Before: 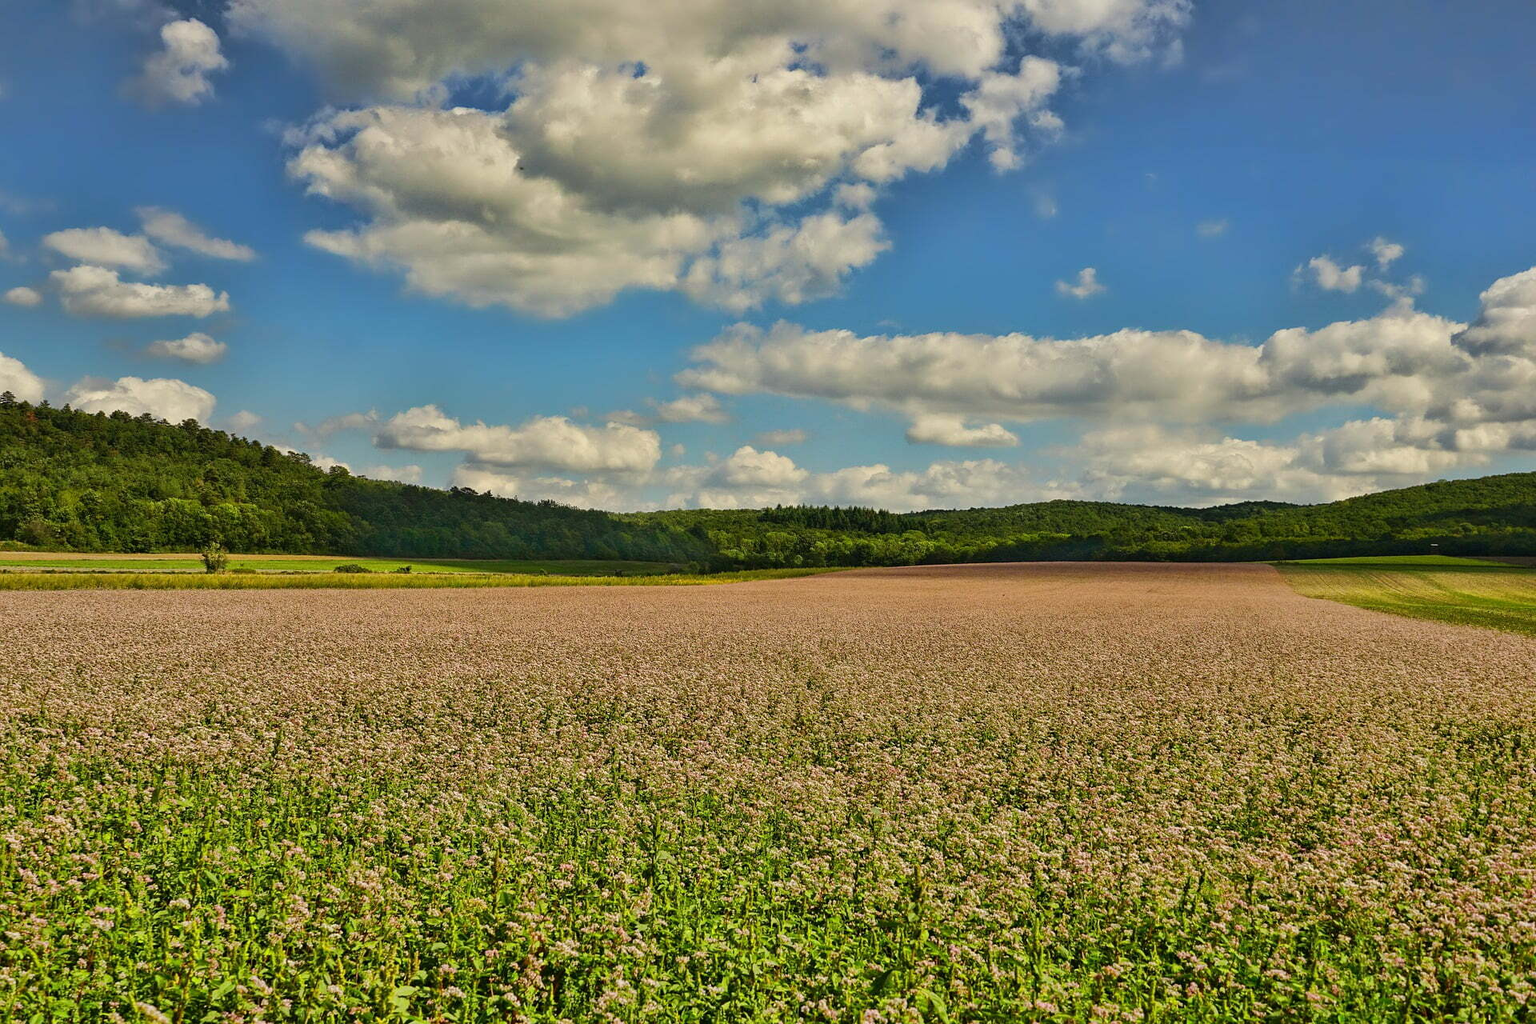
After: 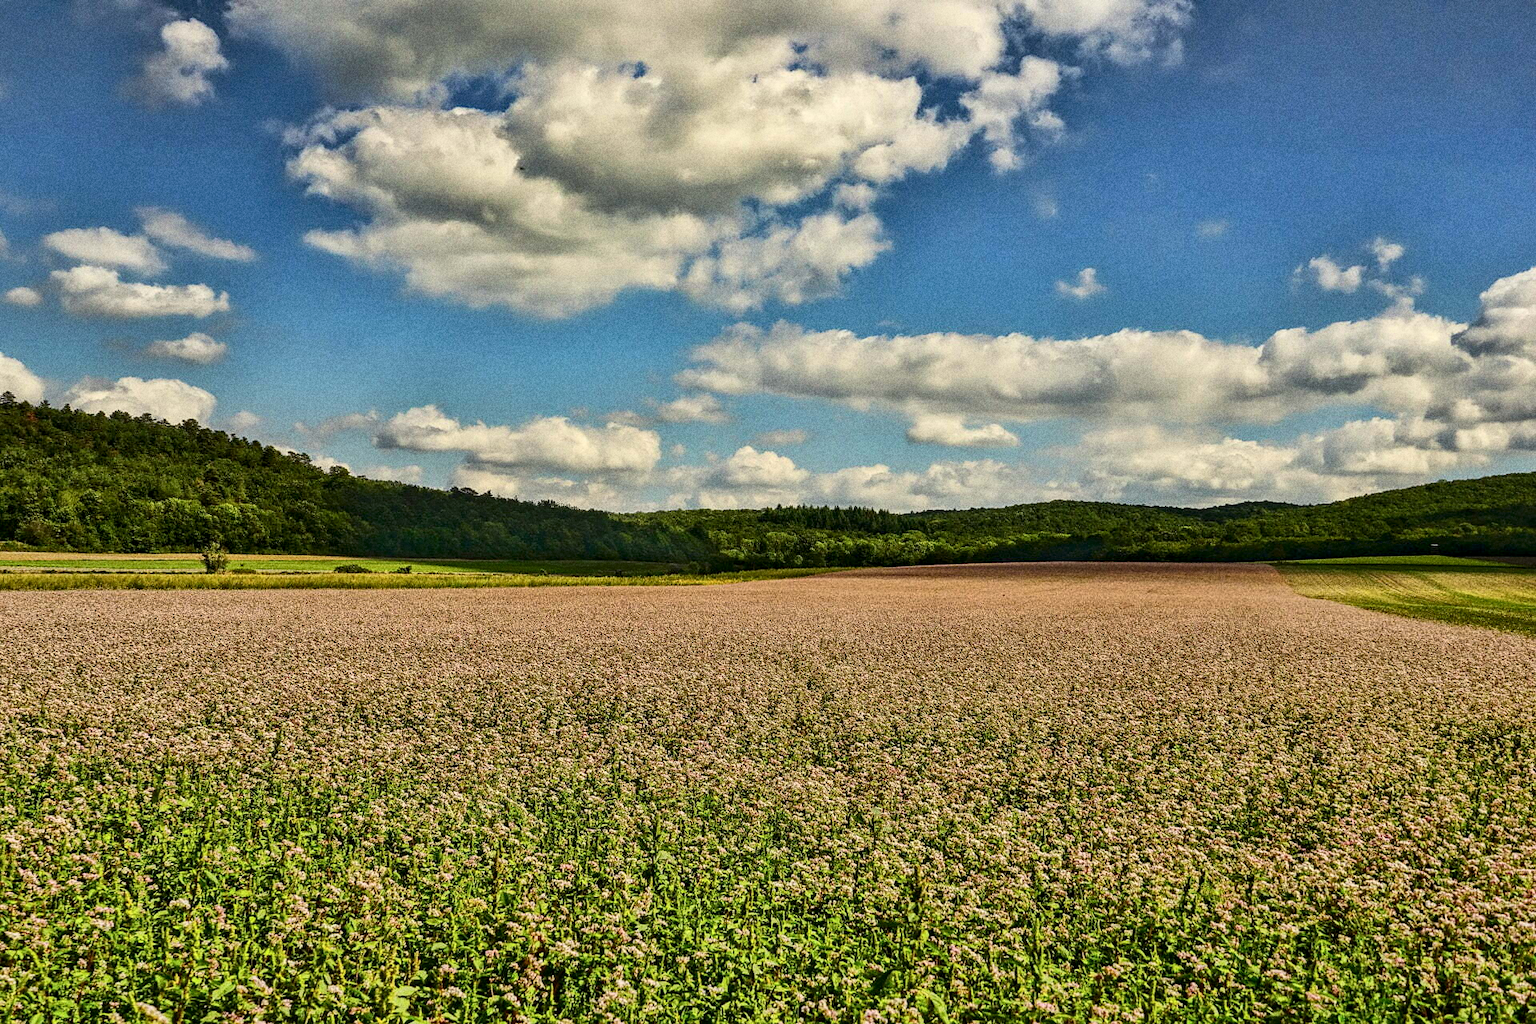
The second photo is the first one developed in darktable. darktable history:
local contrast: on, module defaults
tone equalizer: on, module defaults
grain: coarseness 11.82 ISO, strength 36.67%, mid-tones bias 74.17%
contrast brightness saturation: contrast 0.22
